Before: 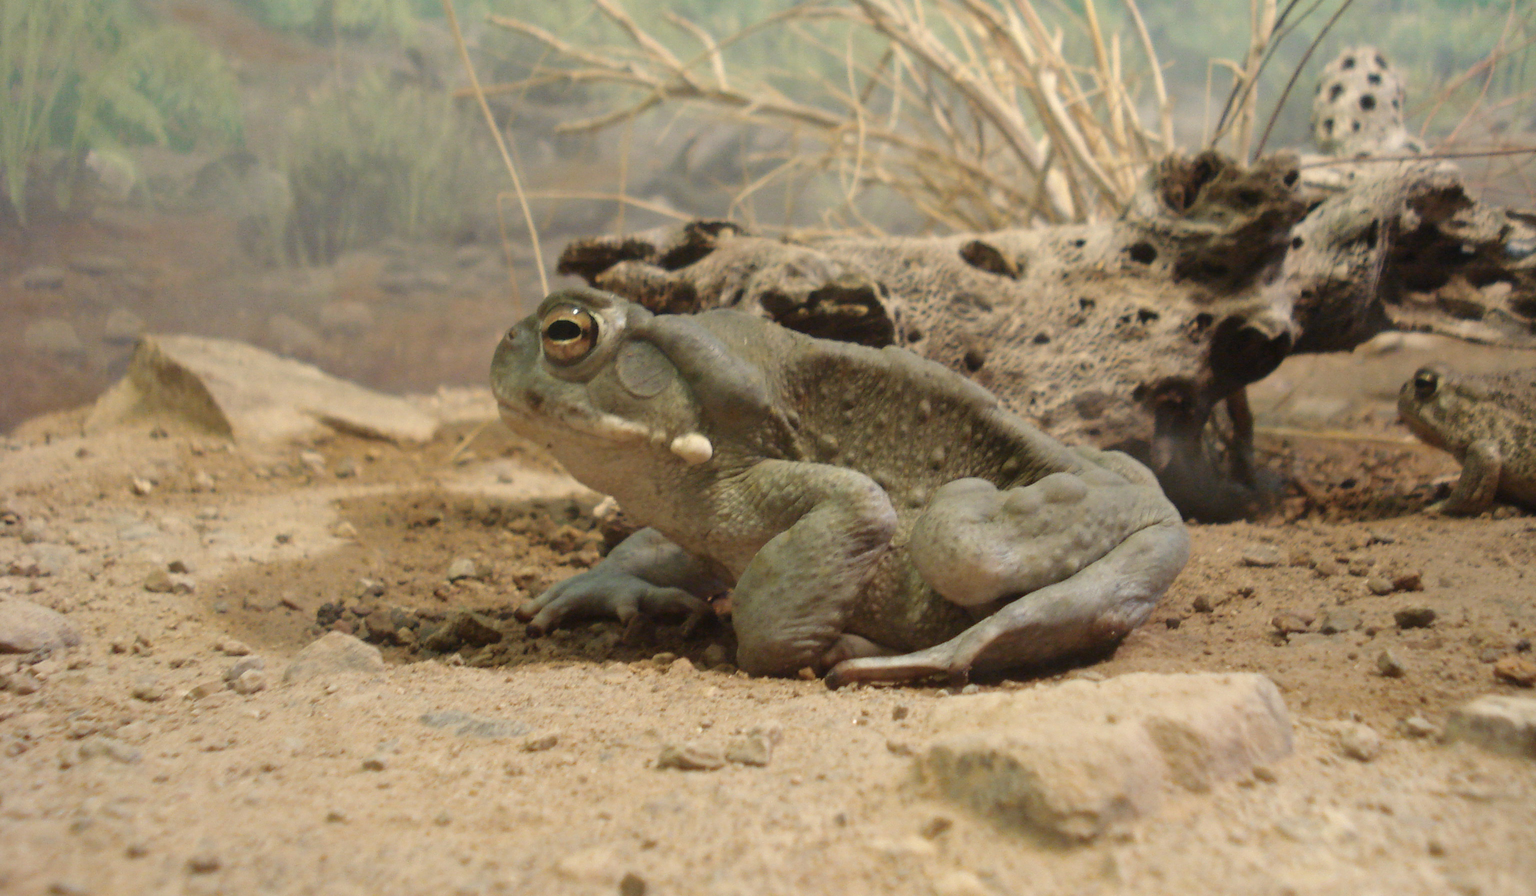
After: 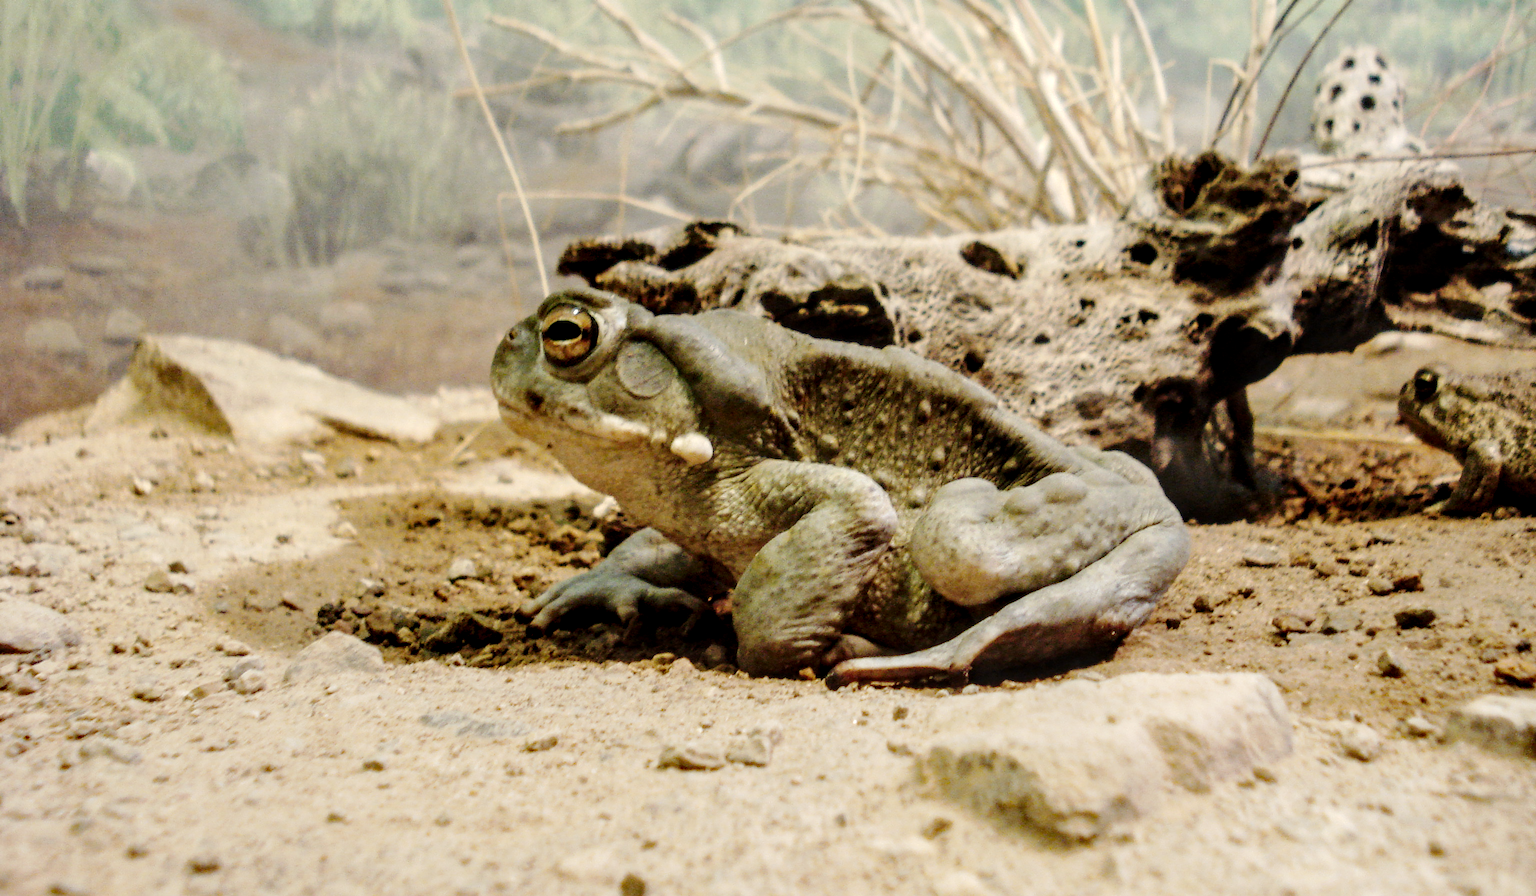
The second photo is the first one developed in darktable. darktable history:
tone curve: curves: ch0 [(0, 0) (0.003, 0.079) (0.011, 0.083) (0.025, 0.088) (0.044, 0.095) (0.069, 0.106) (0.1, 0.115) (0.136, 0.127) (0.177, 0.152) (0.224, 0.198) (0.277, 0.263) (0.335, 0.371) (0.399, 0.483) (0.468, 0.582) (0.543, 0.664) (0.623, 0.726) (0.709, 0.793) (0.801, 0.842) (0.898, 0.896) (1, 1)], preserve colors none
local contrast: highlights 65%, shadows 54%, detail 169%, midtone range 0.51
